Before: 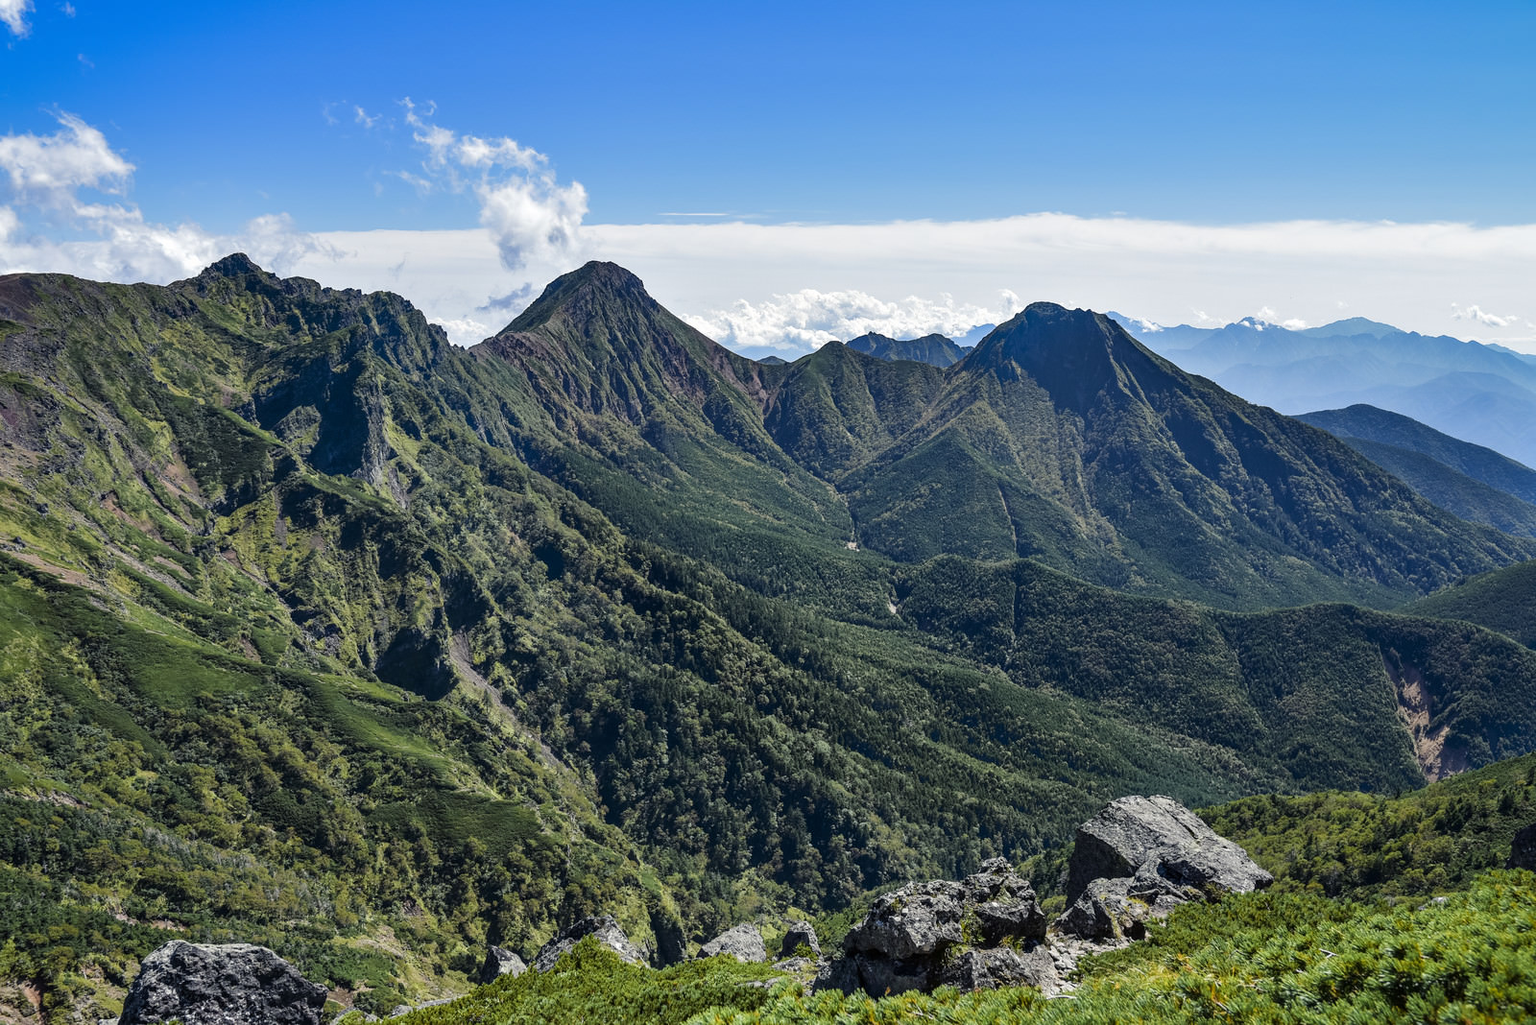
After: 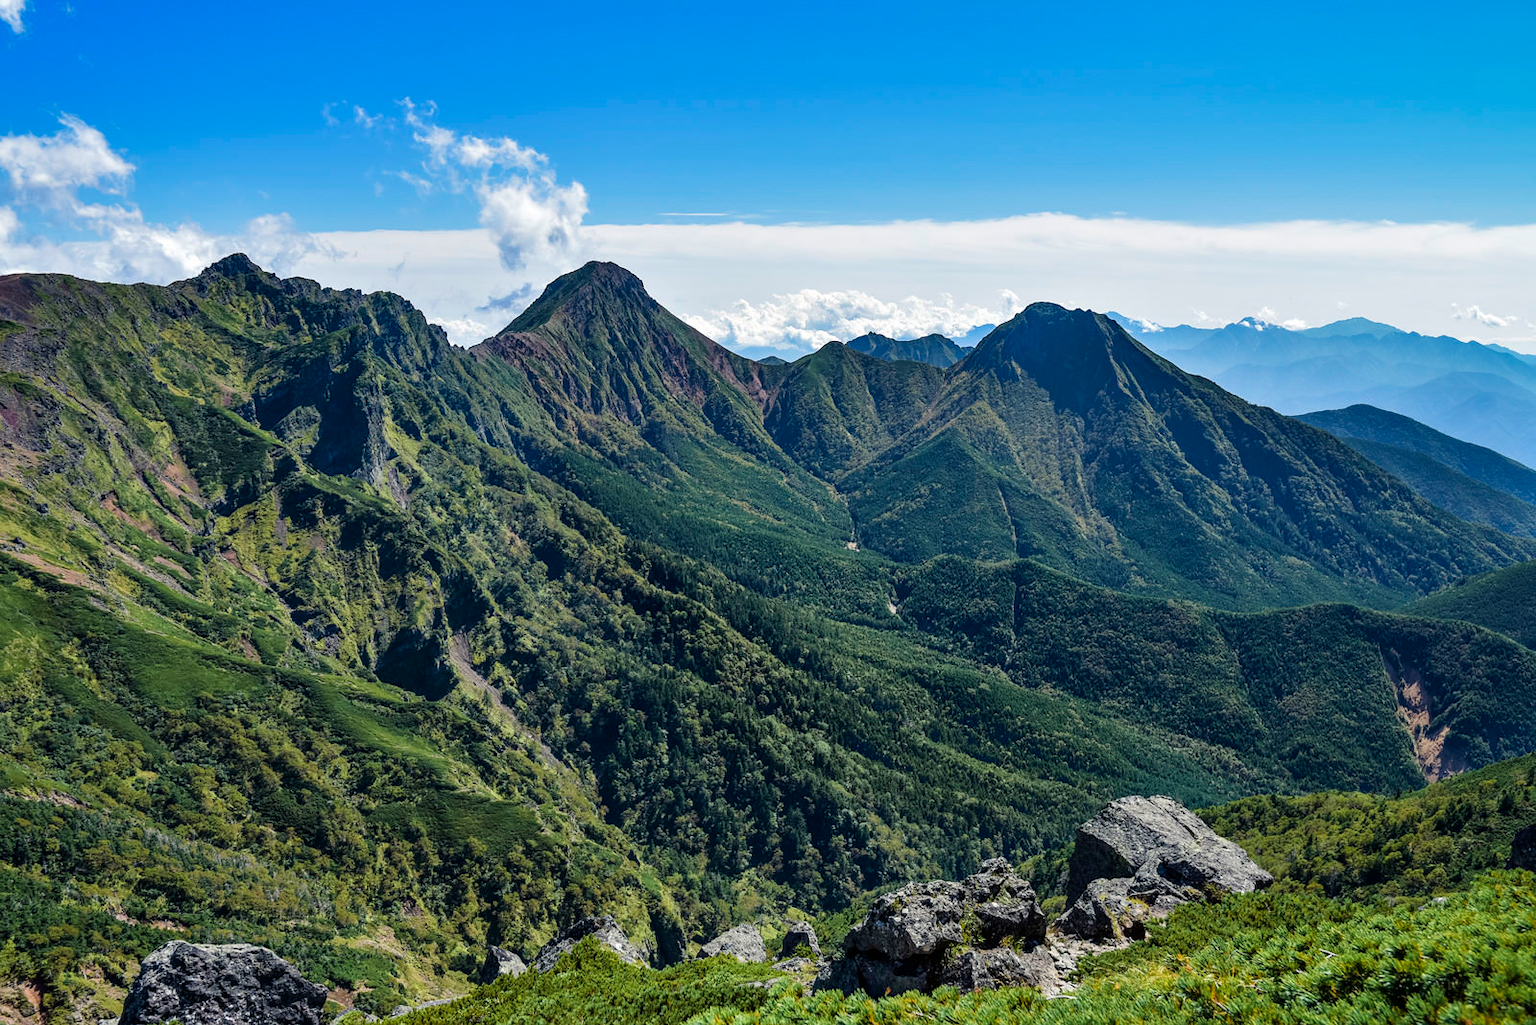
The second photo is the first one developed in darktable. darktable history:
velvia: on, module defaults
exposure: compensate highlight preservation false
tone equalizer: on, module defaults
